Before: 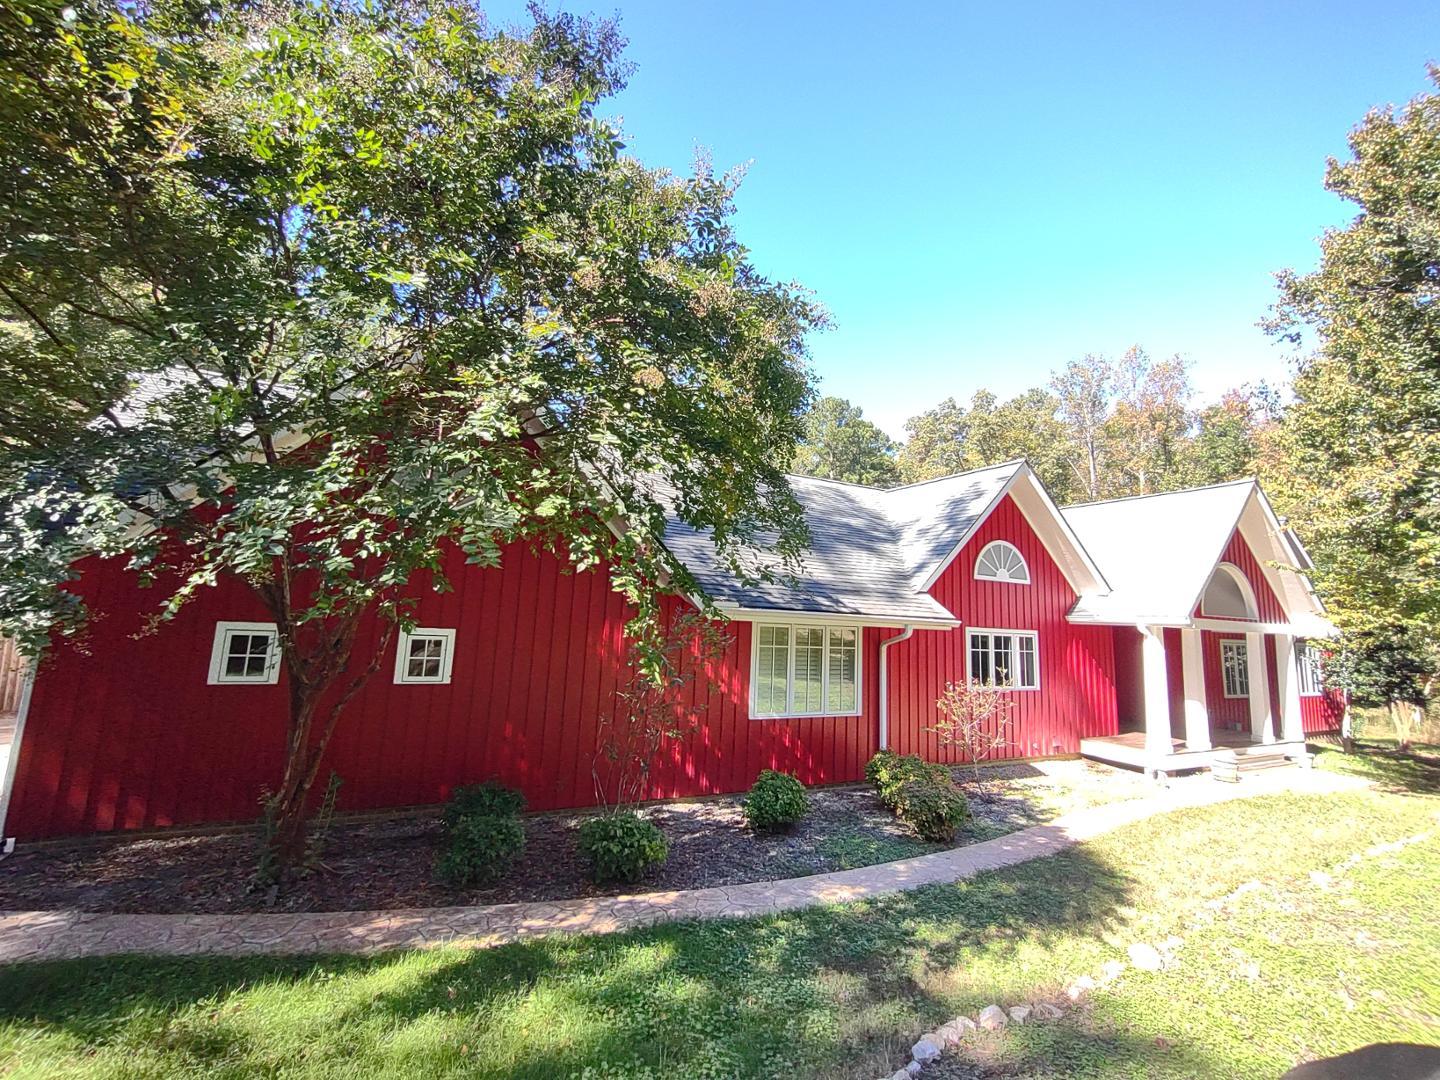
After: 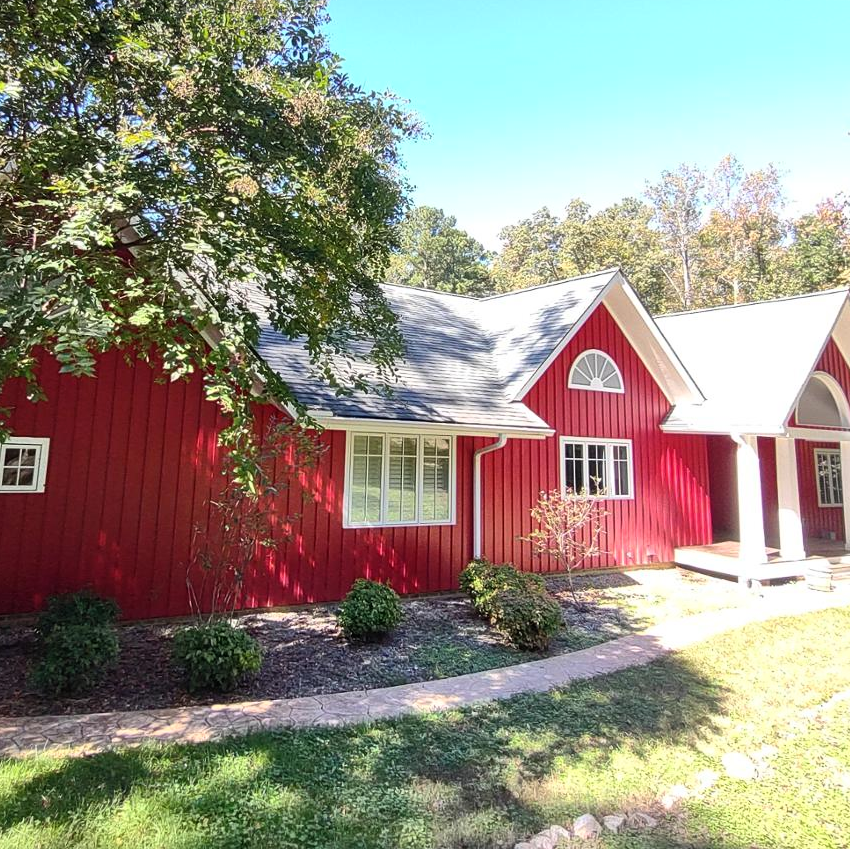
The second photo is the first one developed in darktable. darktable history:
rgb curve: curves: ch0 [(0, 0) (0.078, 0.051) (0.929, 0.956) (1, 1)], compensate middle gray true
crop and rotate: left 28.256%, top 17.734%, right 12.656%, bottom 3.573%
